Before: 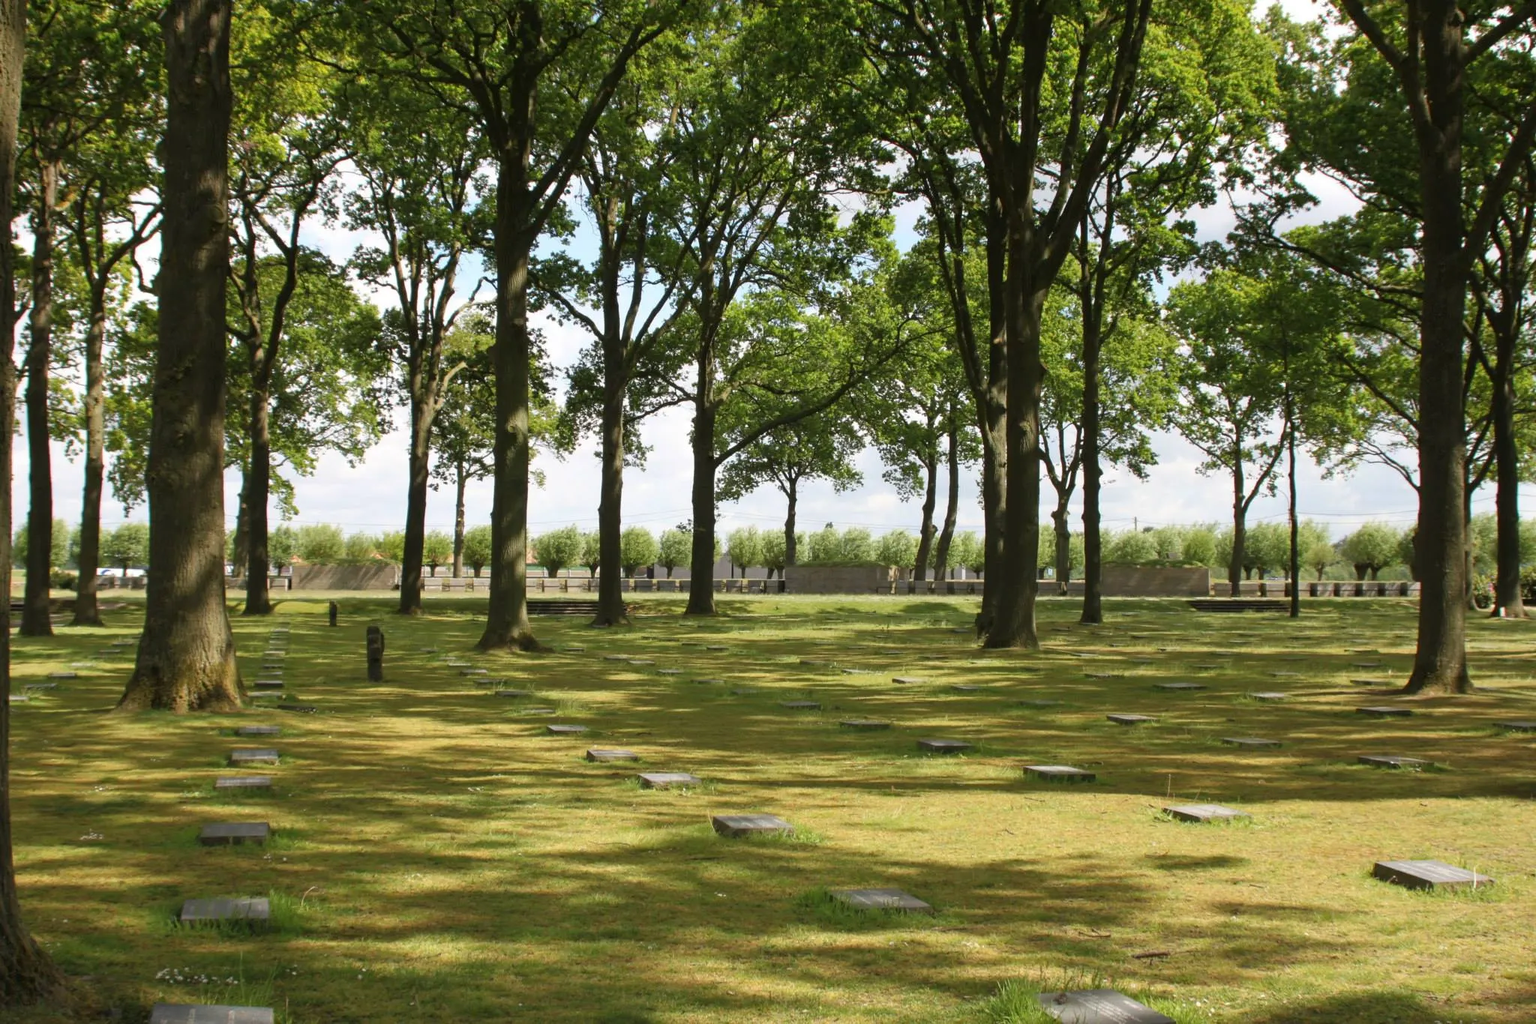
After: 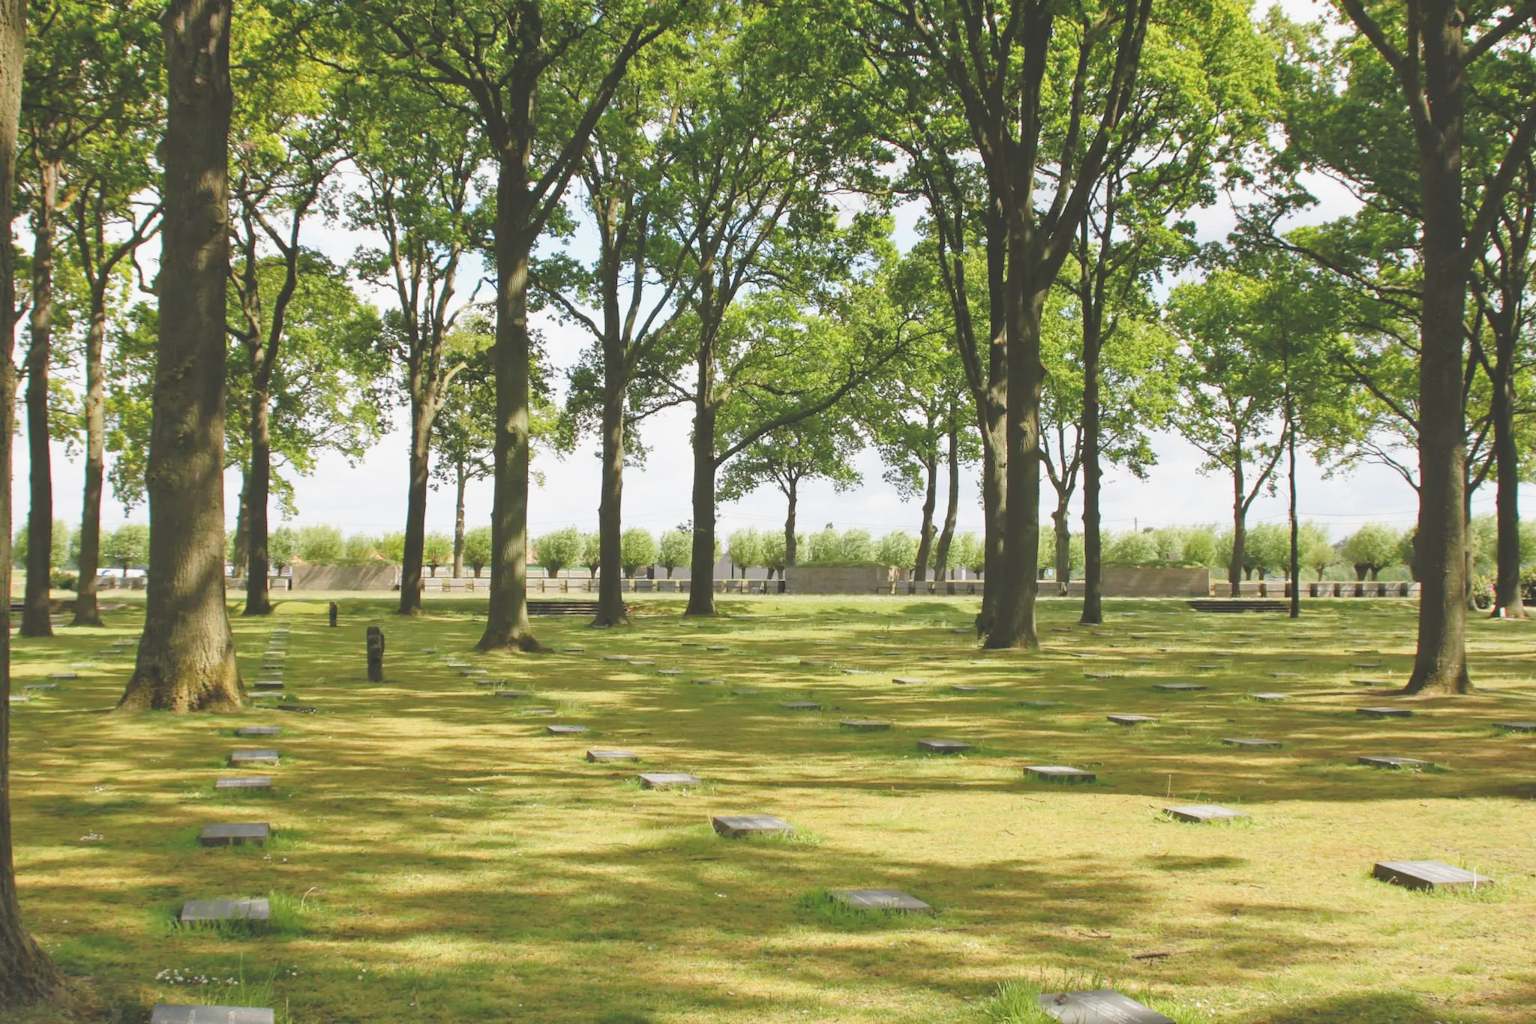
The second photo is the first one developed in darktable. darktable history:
exposure: black level correction -0.023, exposure -0.039 EV, compensate highlight preservation false
tone equalizer: -8 EV 0.25 EV, -7 EV 0.417 EV, -6 EV 0.417 EV, -5 EV 0.25 EV, -3 EV -0.25 EV, -2 EV -0.417 EV, -1 EV -0.417 EV, +0 EV -0.25 EV, edges refinement/feathering 500, mask exposure compensation -1.57 EV, preserve details guided filter
base curve: curves: ch0 [(0, 0) (0.028, 0.03) (0.121, 0.232) (0.46, 0.748) (0.859, 0.968) (1, 1)], preserve colors none
